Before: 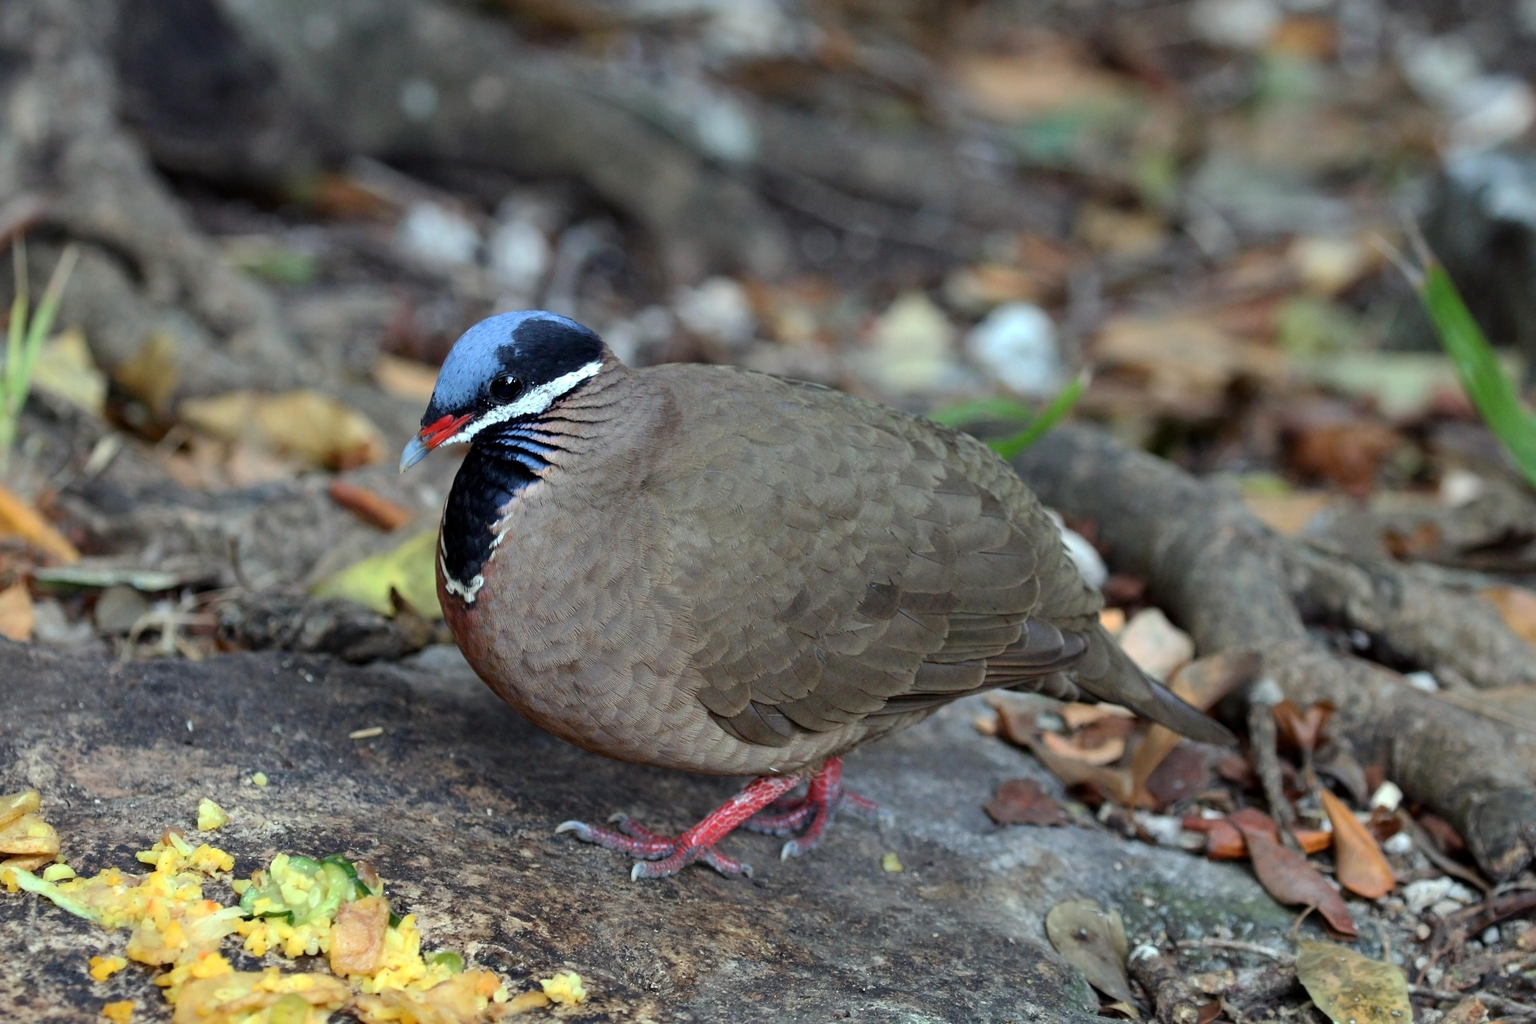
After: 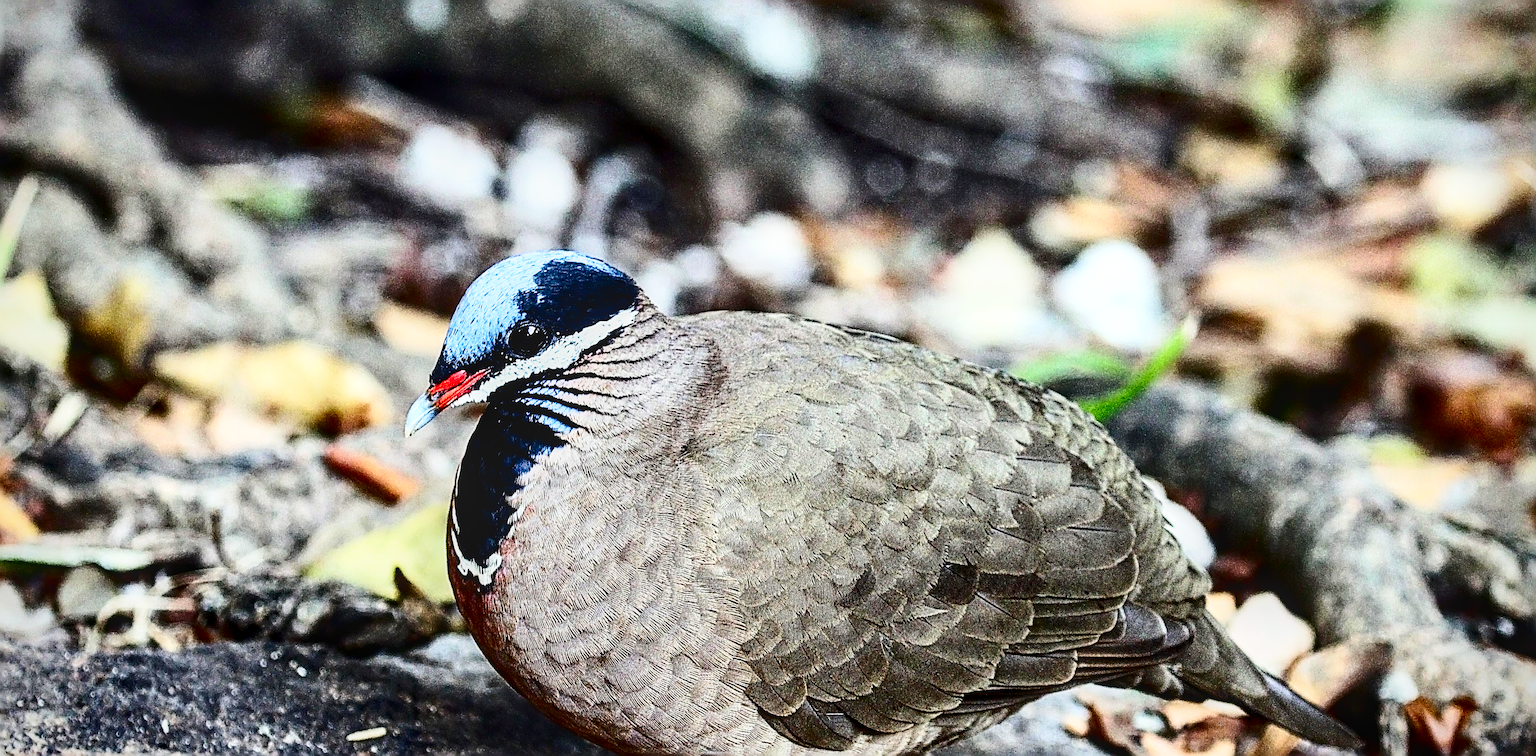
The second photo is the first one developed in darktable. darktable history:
tone equalizer: -8 EV -0.75 EV, -7 EV -0.7 EV, -6 EV -0.6 EV, -5 EV -0.4 EV, -3 EV 0.4 EV, -2 EV 0.6 EV, -1 EV 0.7 EV, +0 EV 0.75 EV, edges refinement/feathering 500, mask exposure compensation -1.57 EV, preserve details no
contrast brightness saturation: contrast 0.32, brightness -0.08, saturation 0.17
base curve: curves: ch0 [(0, 0) (0.005, 0.002) (0.15, 0.3) (0.4, 0.7) (0.75, 0.95) (1, 1)], preserve colors none
shadows and highlights: shadows 30.86, highlights 0, soften with gaussian
sharpen: radius 4.001, amount 2
crop: left 3.015%, top 8.969%, right 9.647%, bottom 26.457%
local contrast: on, module defaults
vignetting: fall-off start 88.53%, fall-off radius 44.2%, saturation 0.376, width/height ratio 1.161
